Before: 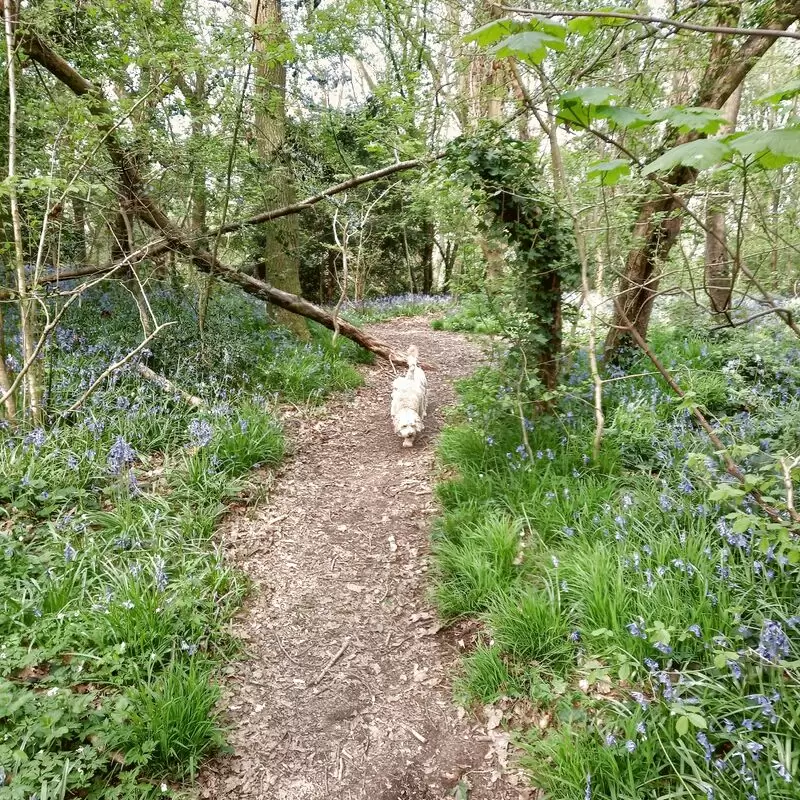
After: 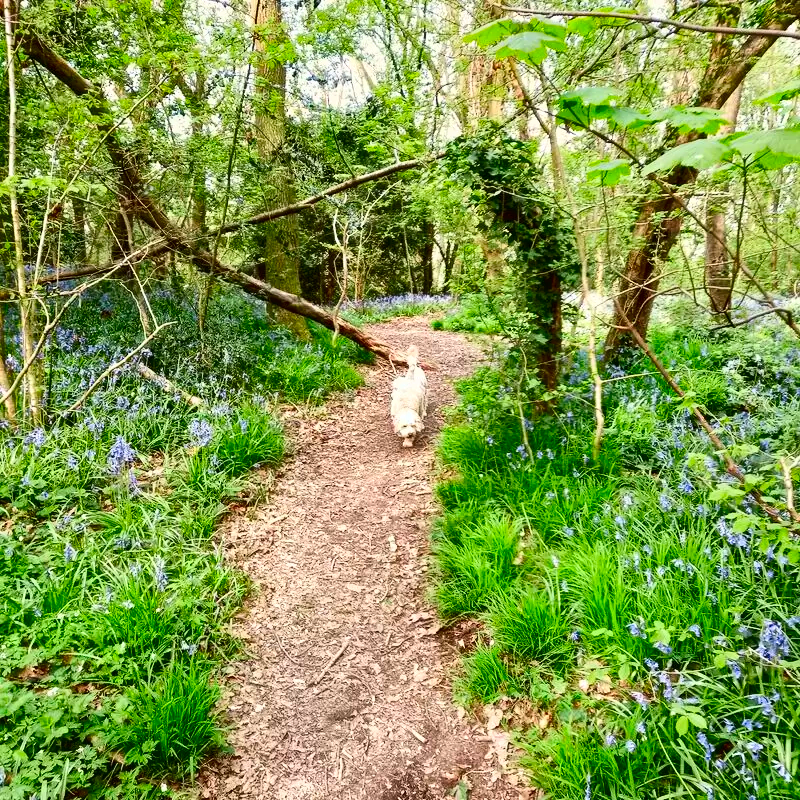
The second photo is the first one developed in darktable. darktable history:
contrast brightness saturation: contrast 0.264, brightness 0.018, saturation 0.884
